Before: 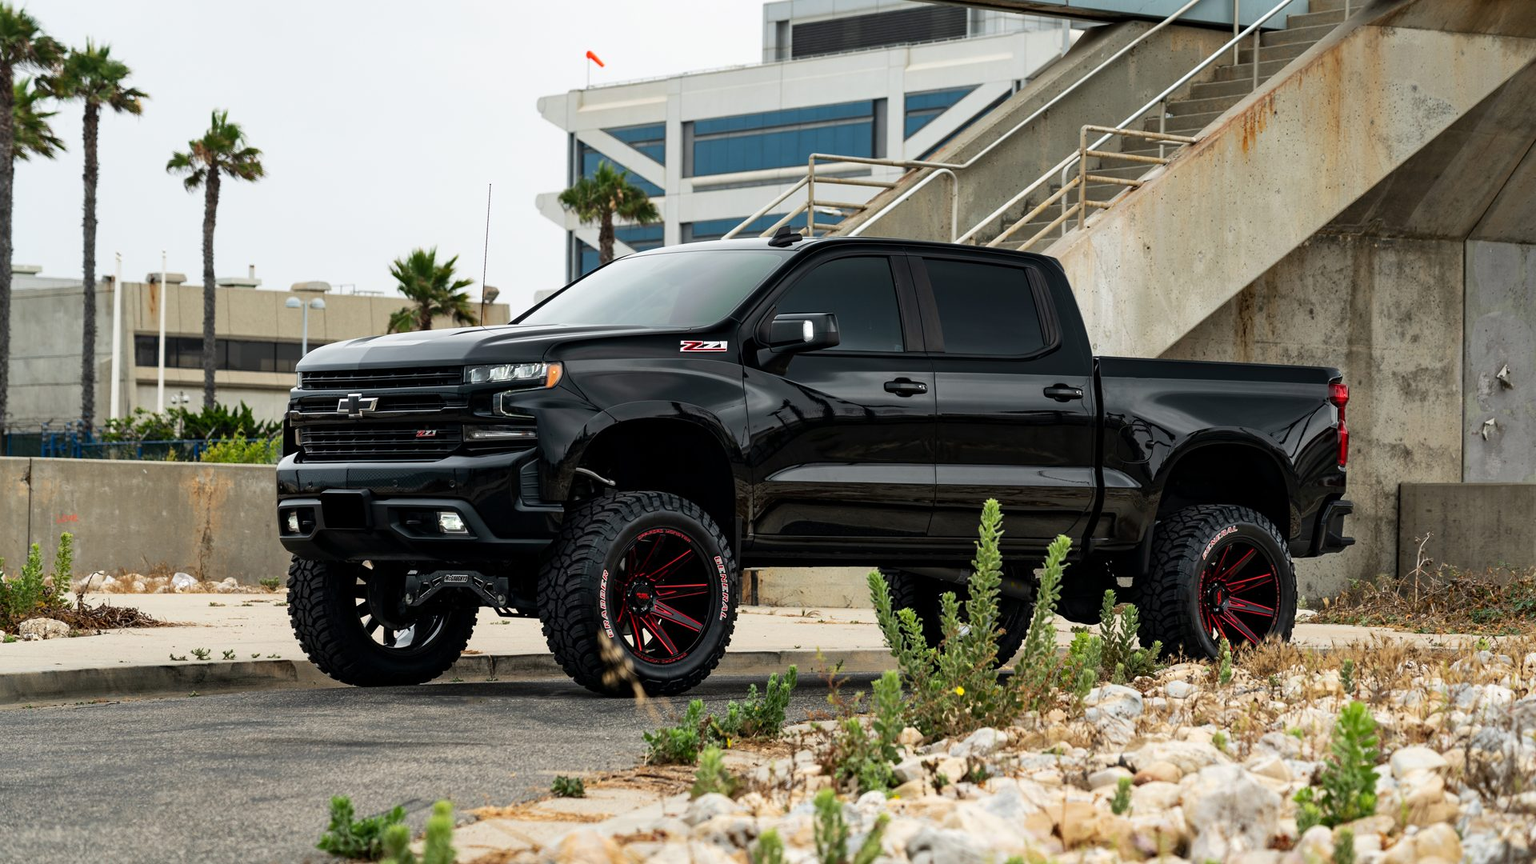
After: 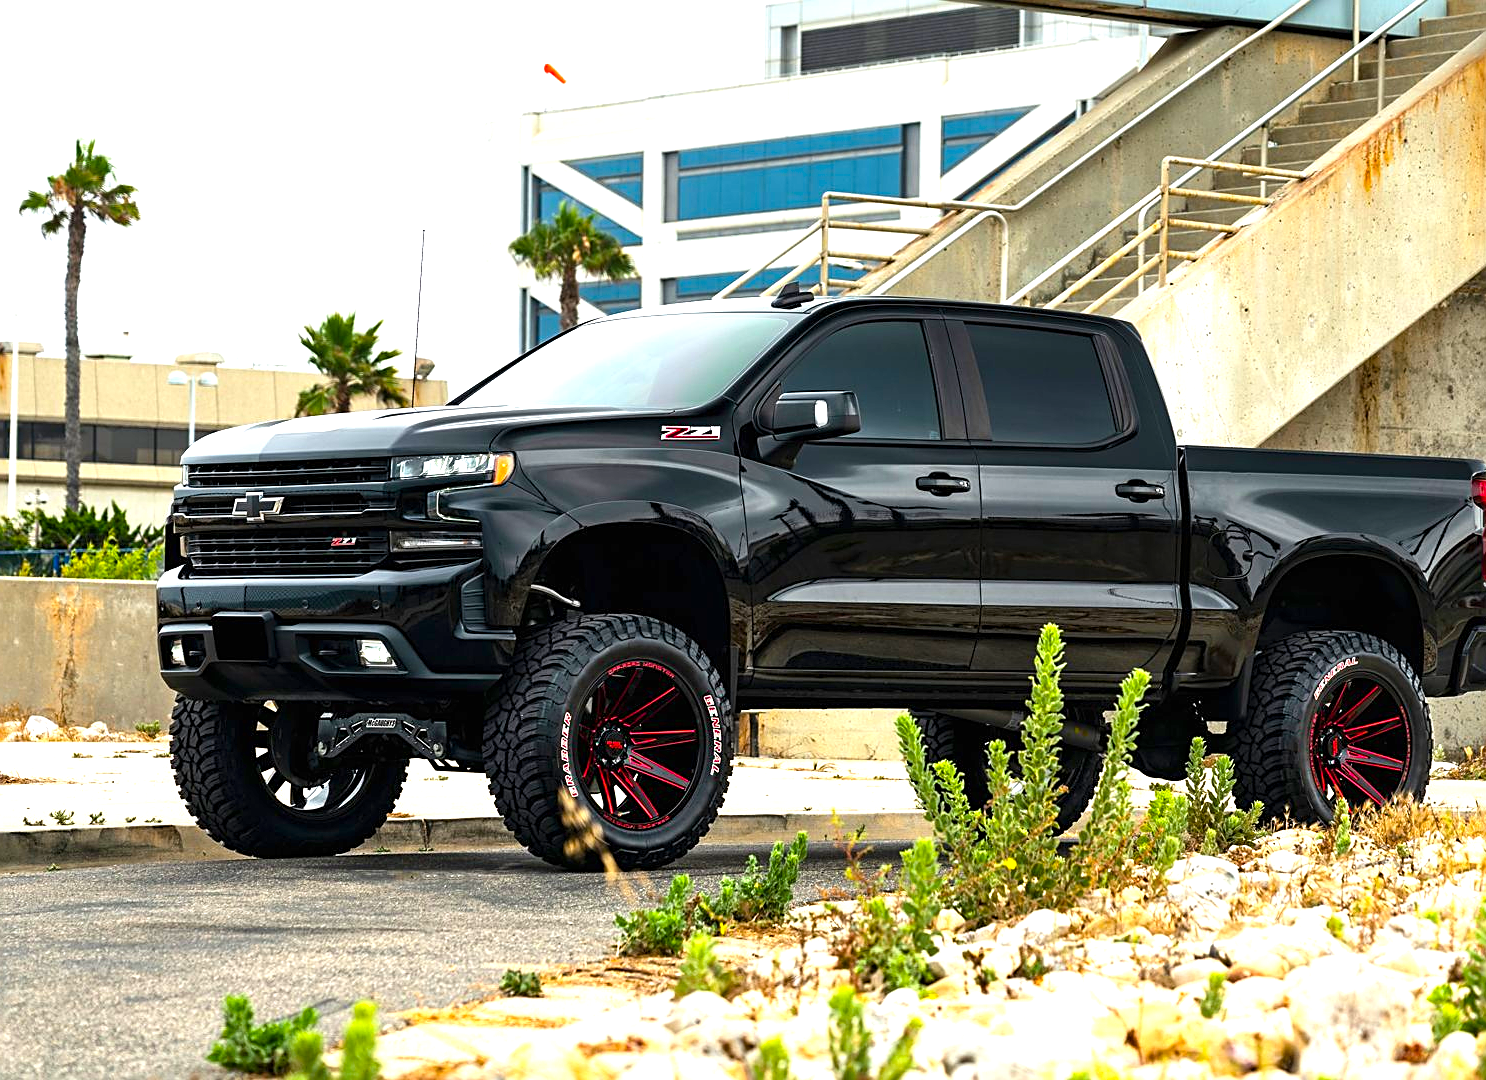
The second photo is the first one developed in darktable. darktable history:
exposure: black level correction 0, exposure 1.097 EV, compensate exposure bias true, compensate highlight preservation false
crop: left 9.851%, right 12.741%
color balance rgb: perceptual saturation grading › global saturation 25.299%, global vibrance 25.233%
sharpen: radius 1.953
